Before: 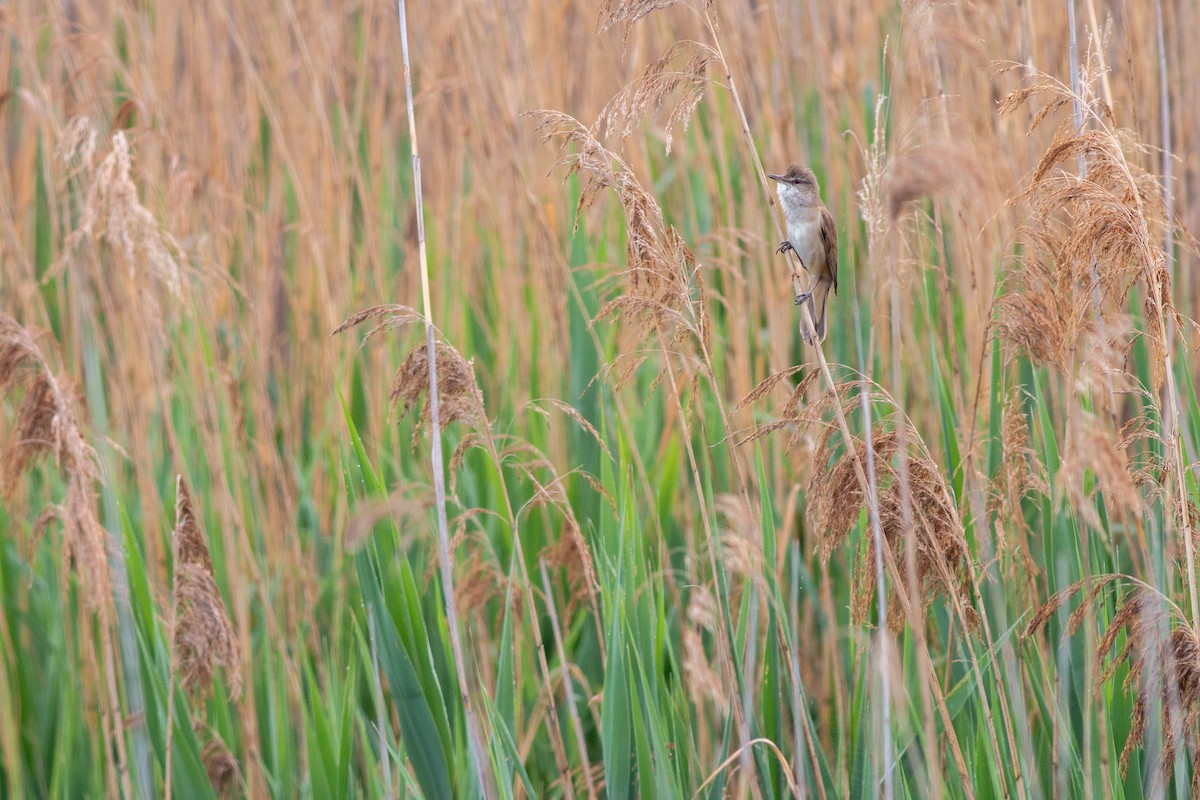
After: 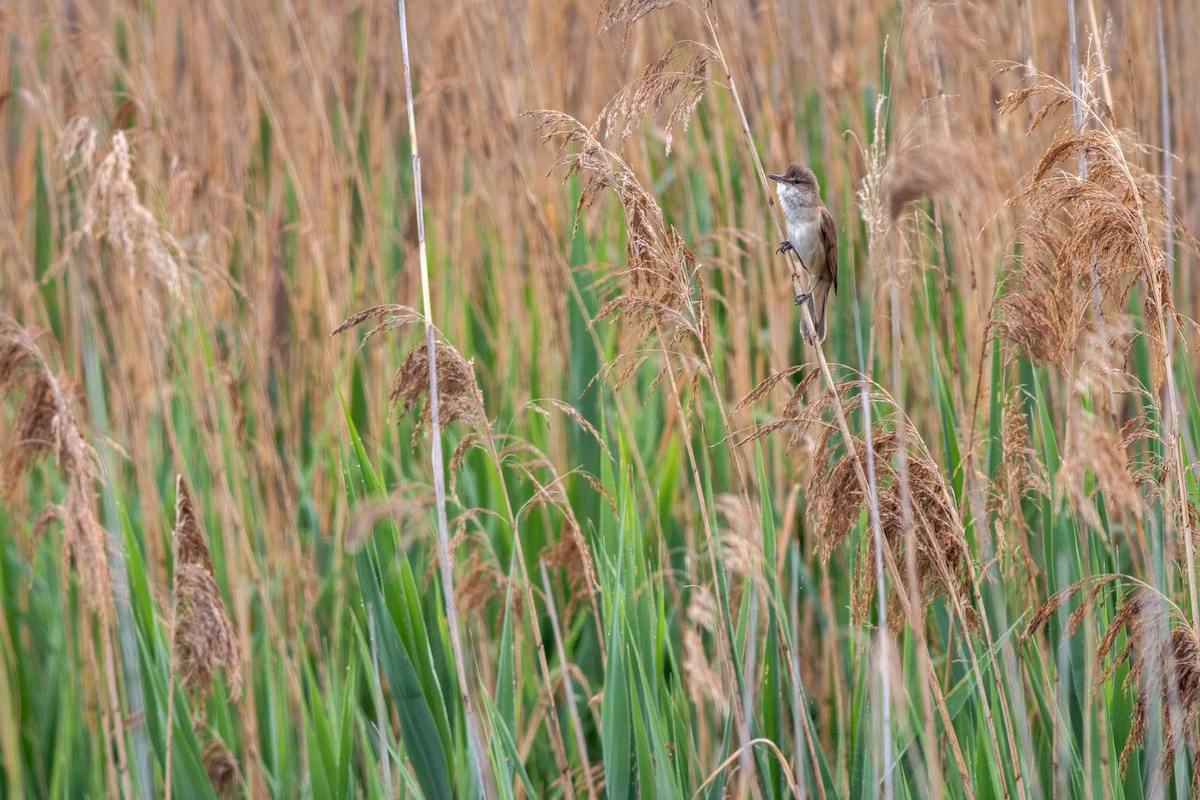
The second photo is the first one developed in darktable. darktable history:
shadows and highlights: highlights -59.88
local contrast: detail 144%
